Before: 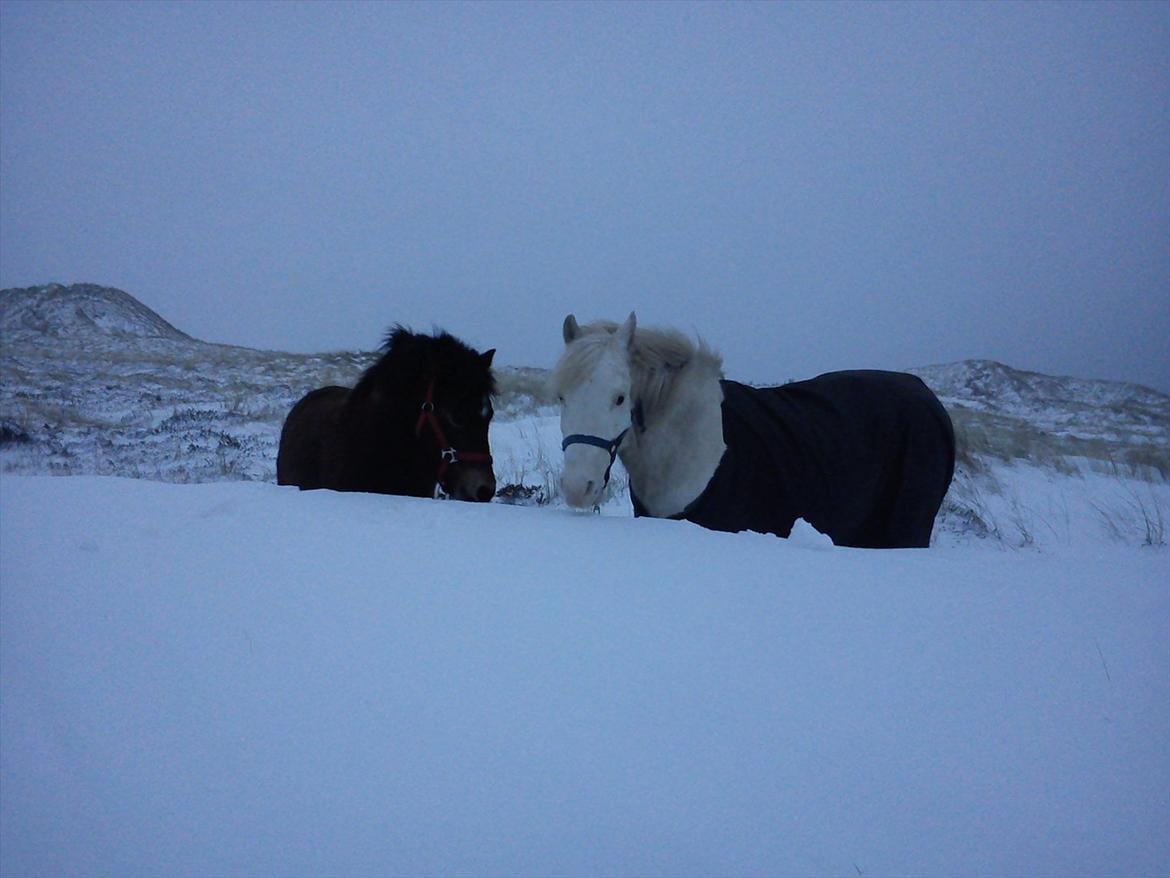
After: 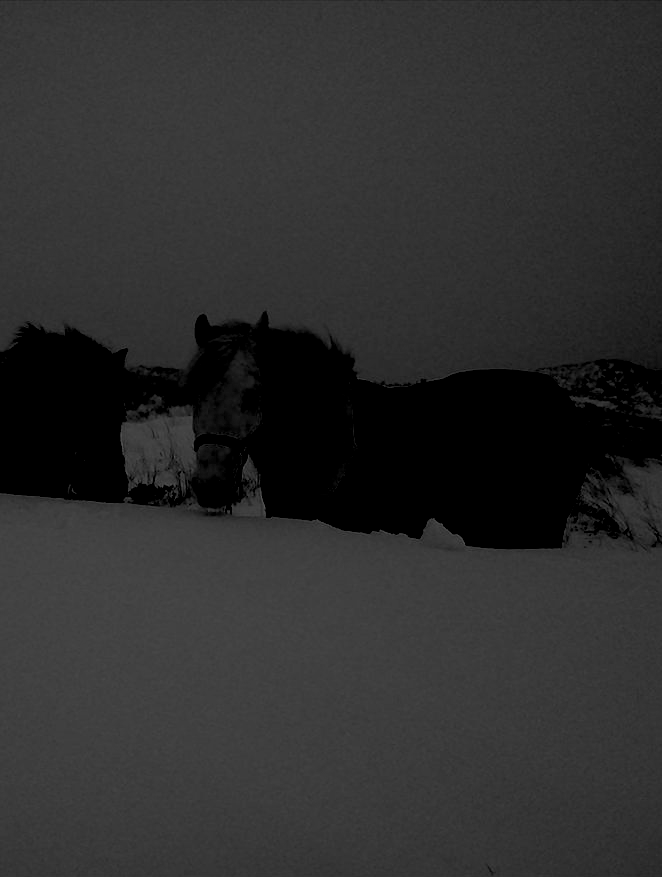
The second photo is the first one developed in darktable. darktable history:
rgb levels: levels [[0.034, 0.472, 0.904], [0, 0.5, 1], [0, 0.5, 1]]
white balance: emerald 1
monochrome: a 1.94, b -0.638
crop: left 31.458%, top 0%, right 11.876%
exposure: exposure -2.002 EV, compensate highlight preservation false
